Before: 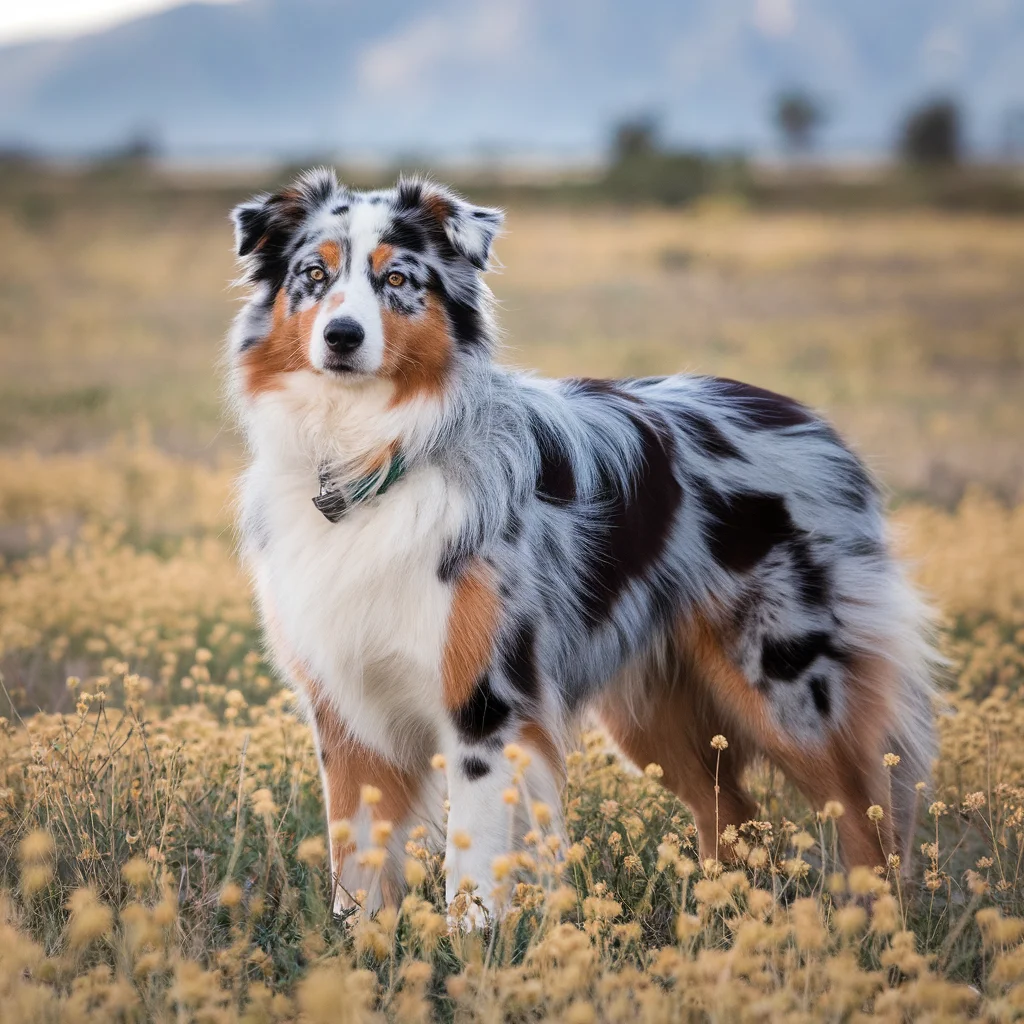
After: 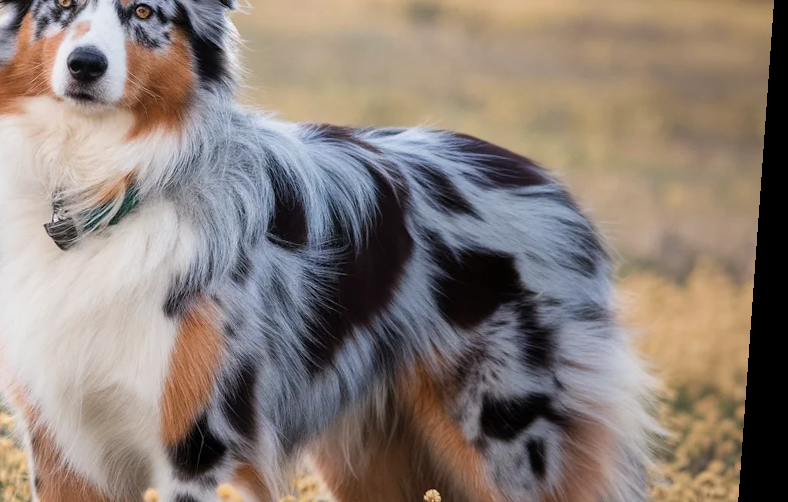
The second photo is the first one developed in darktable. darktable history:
crop and rotate: left 27.938%, top 27.046%, bottom 27.046%
rotate and perspective: rotation 4.1°, automatic cropping off
